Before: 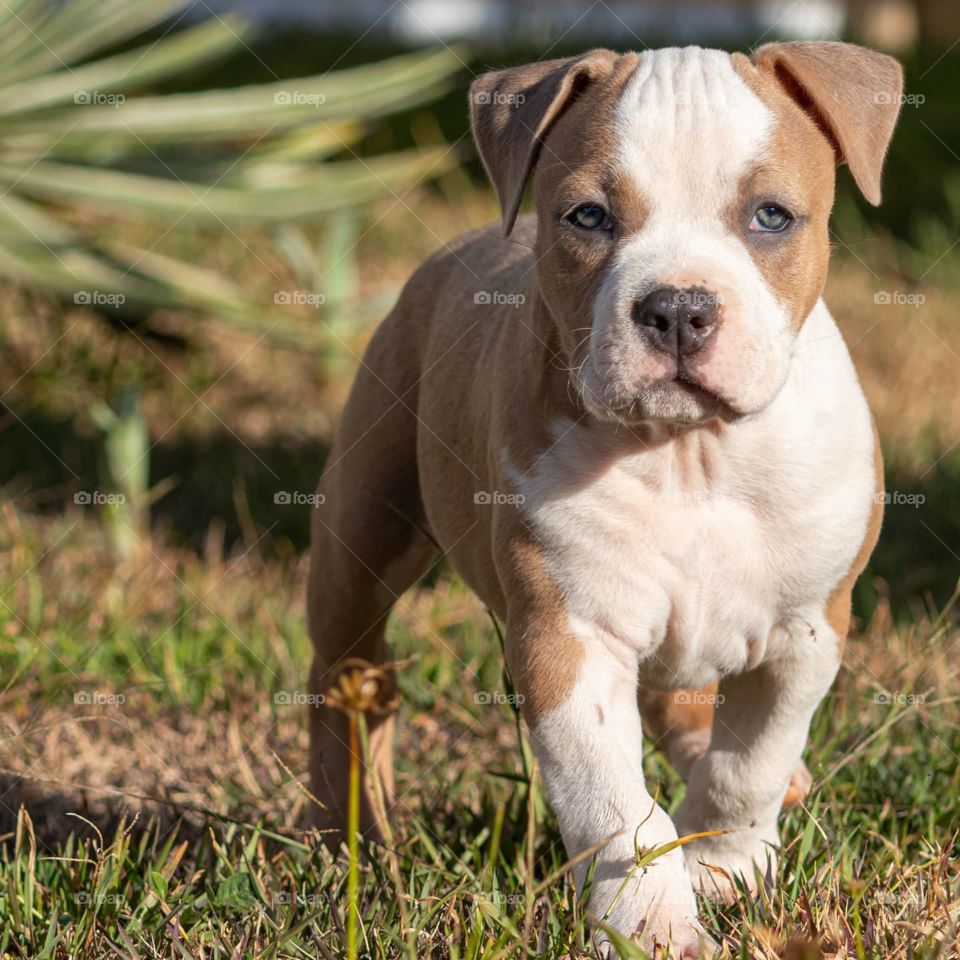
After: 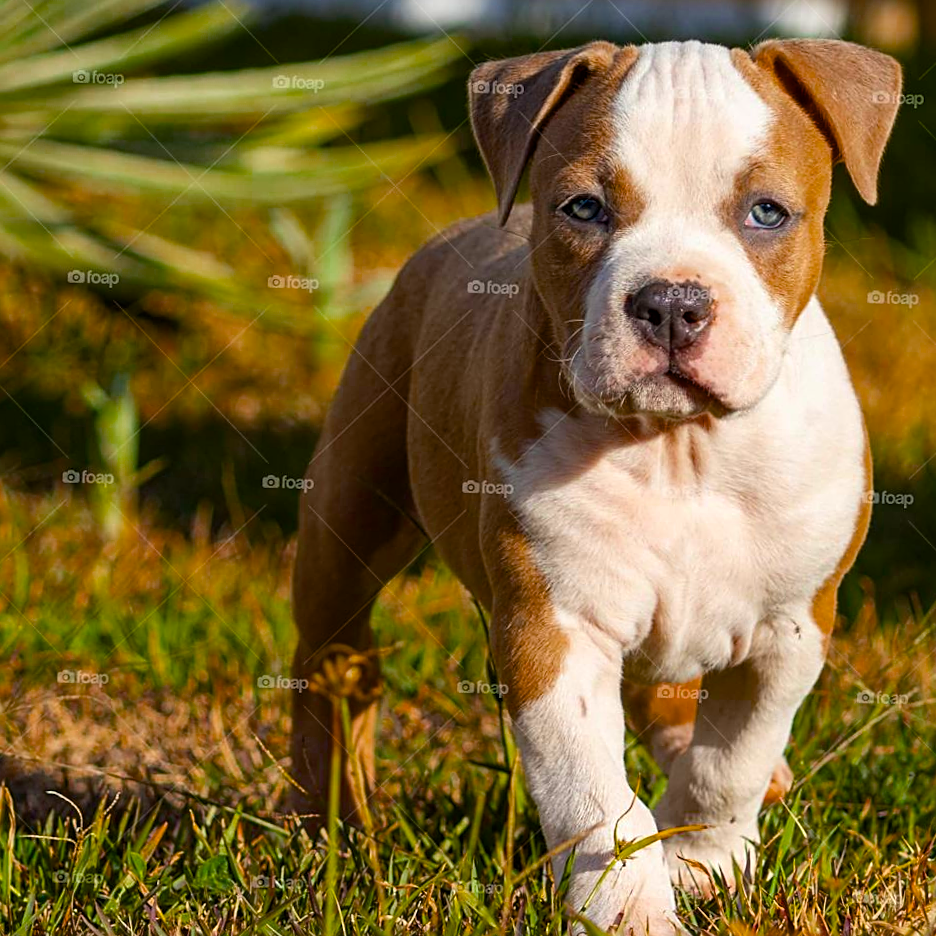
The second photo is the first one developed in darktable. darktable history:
crop and rotate: angle -1.47°
sharpen: on, module defaults
color balance rgb: shadows lift › luminance -19.666%, linear chroma grading › global chroma 8.621%, perceptual saturation grading › global saturation 35.57%, global vibrance 16.313%, saturation formula JzAzBz (2021)
